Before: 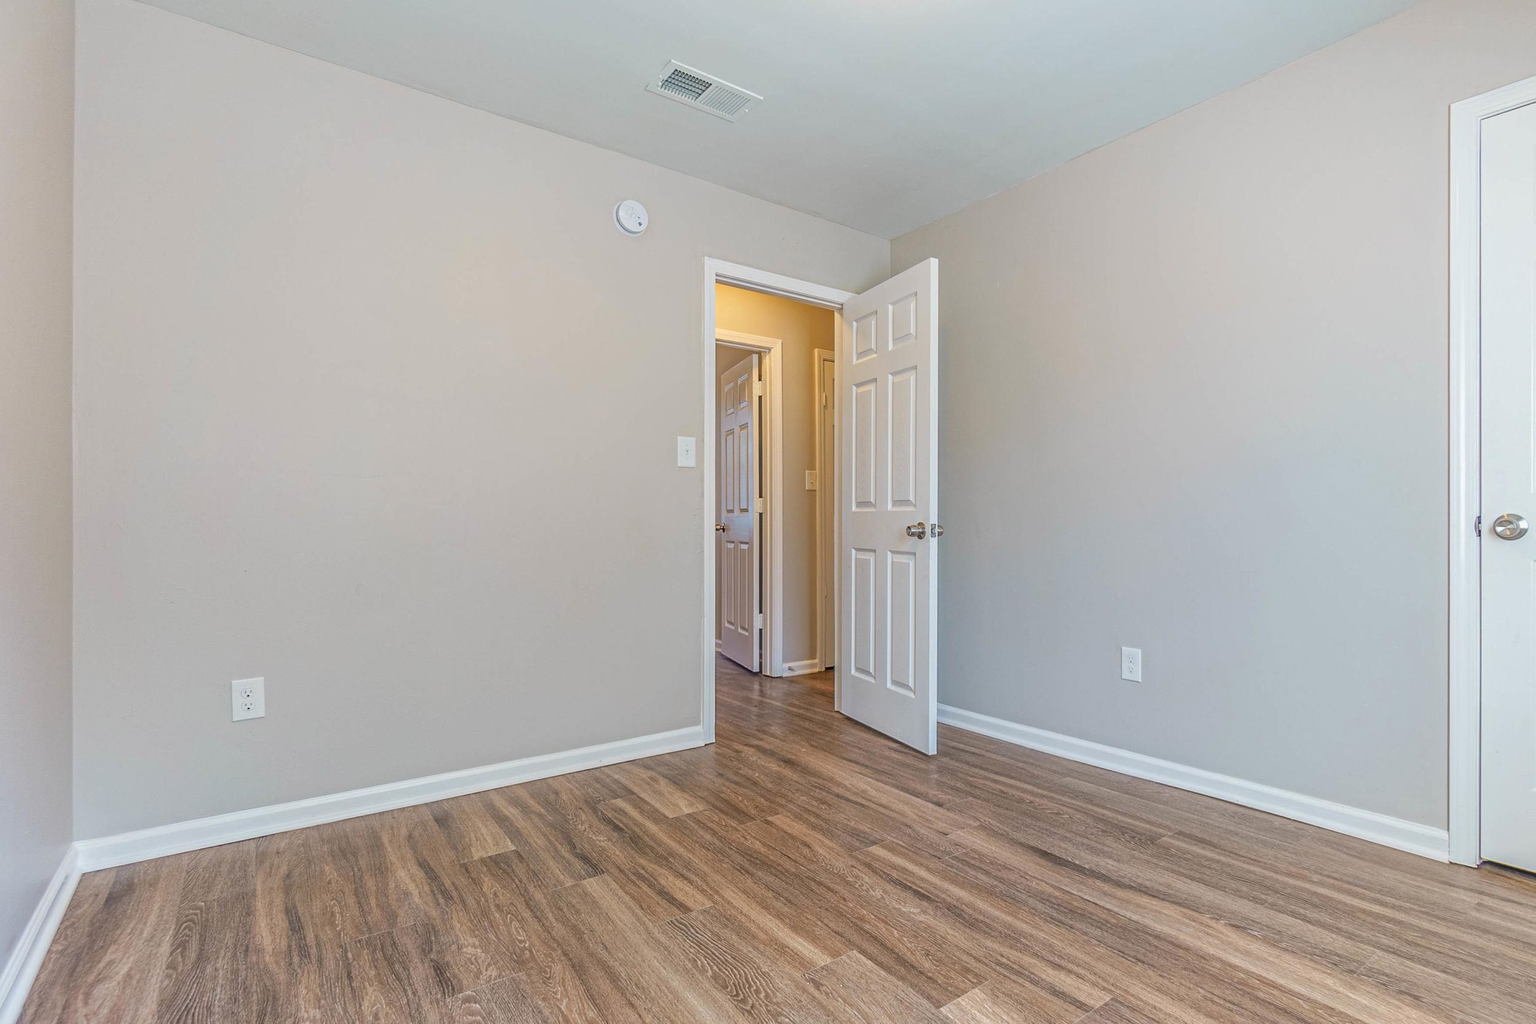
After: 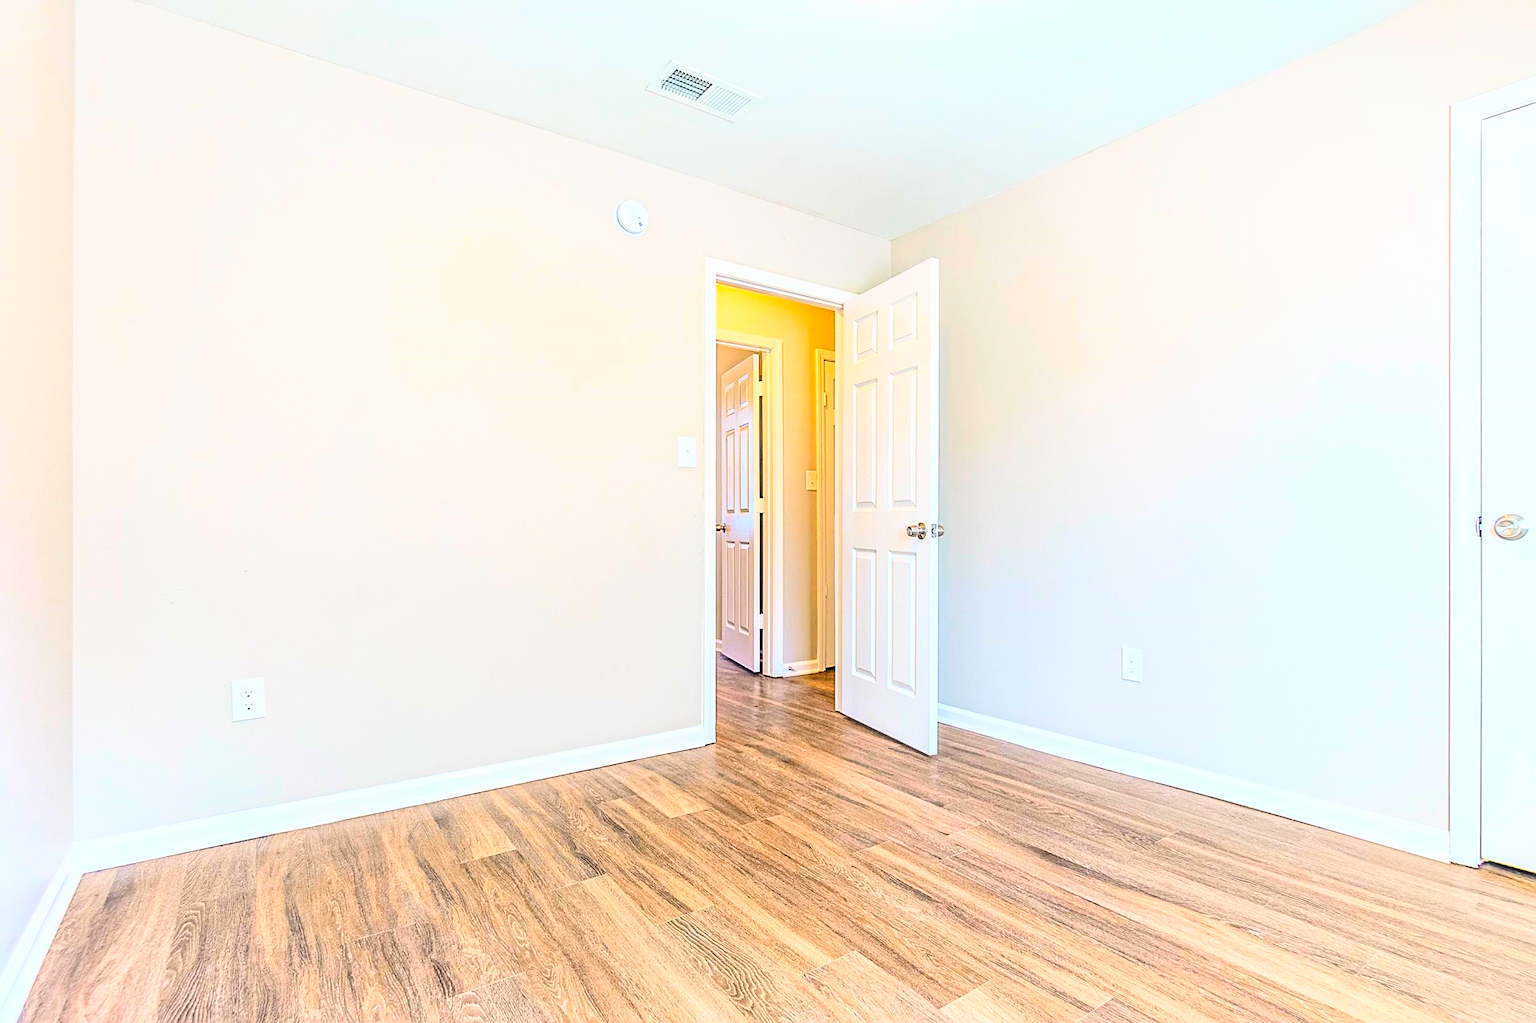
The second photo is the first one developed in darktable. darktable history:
color balance rgb: perceptual saturation grading › global saturation 19.851%, perceptual brilliance grading › global brilliance 3.777%, global vibrance 24.976%
base curve: curves: ch0 [(0, 0) (0.007, 0.004) (0.027, 0.03) (0.046, 0.07) (0.207, 0.54) (0.442, 0.872) (0.673, 0.972) (1, 1)]
sharpen: on, module defaults
